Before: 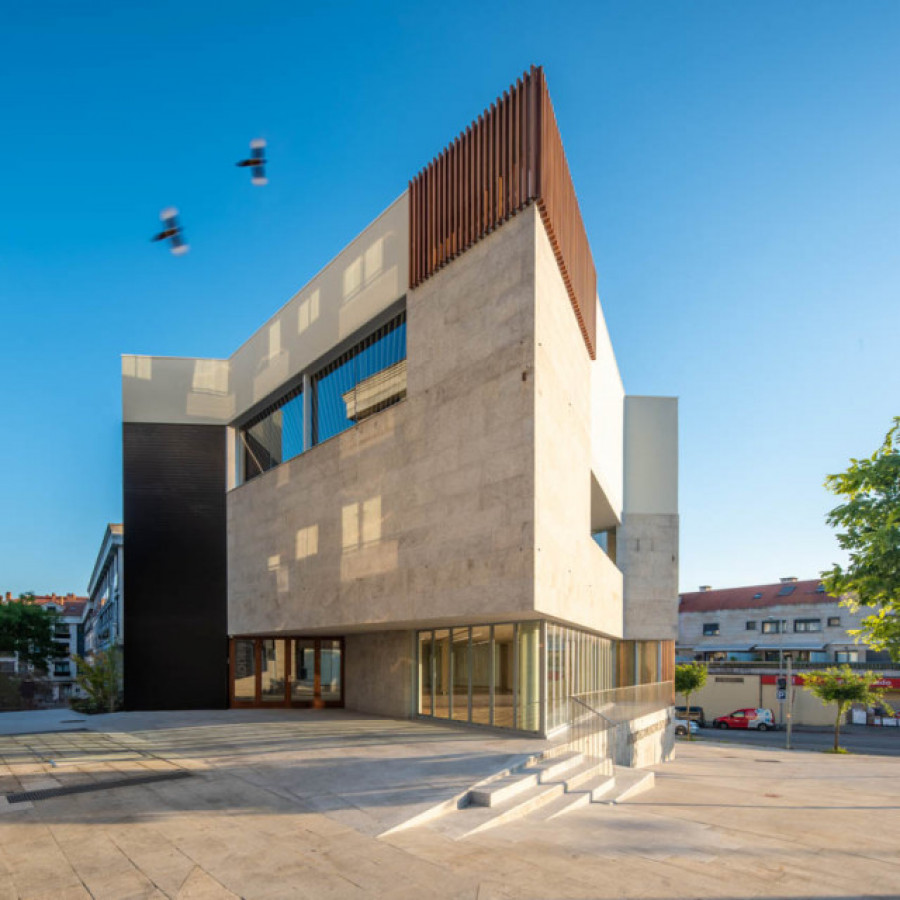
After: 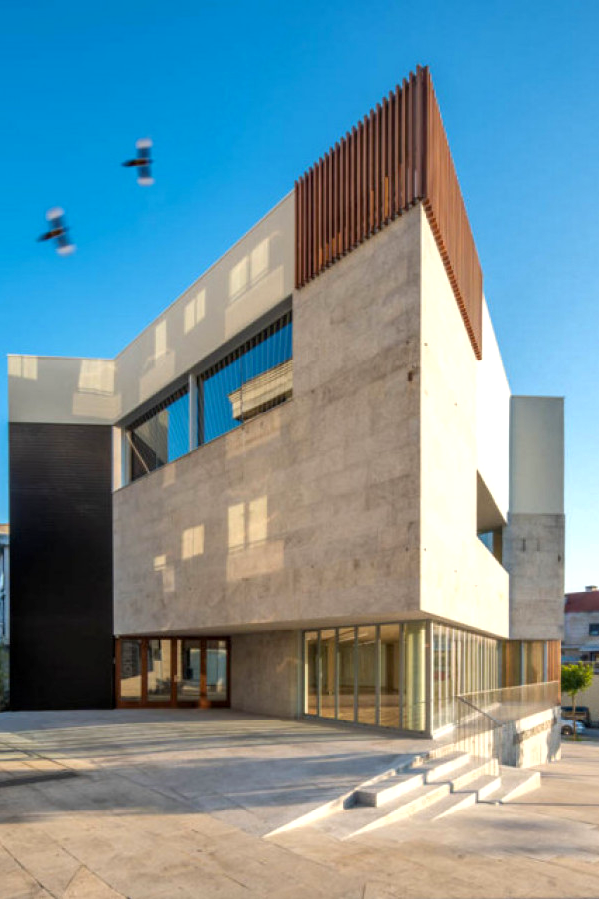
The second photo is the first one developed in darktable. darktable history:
crop and rotate: left 12.673%, right 20.66%
exposure: black level correction 0.001, exposure 0.3 EV, compensate highlight preservation false
shadows and highlights: soften with gaussian
